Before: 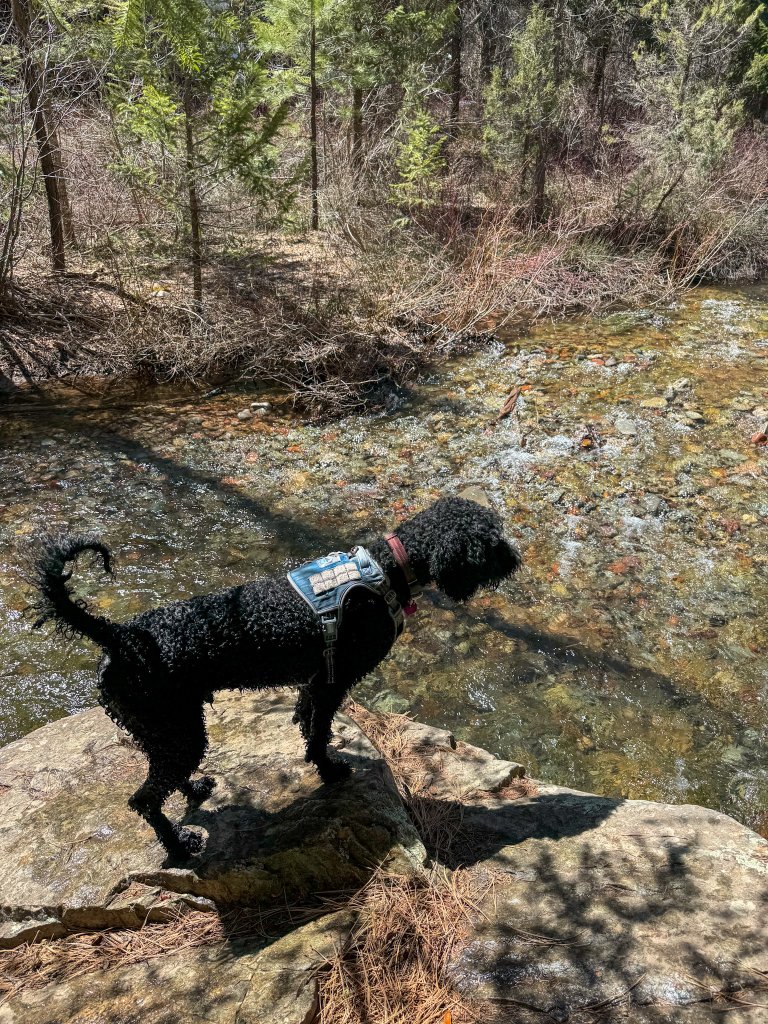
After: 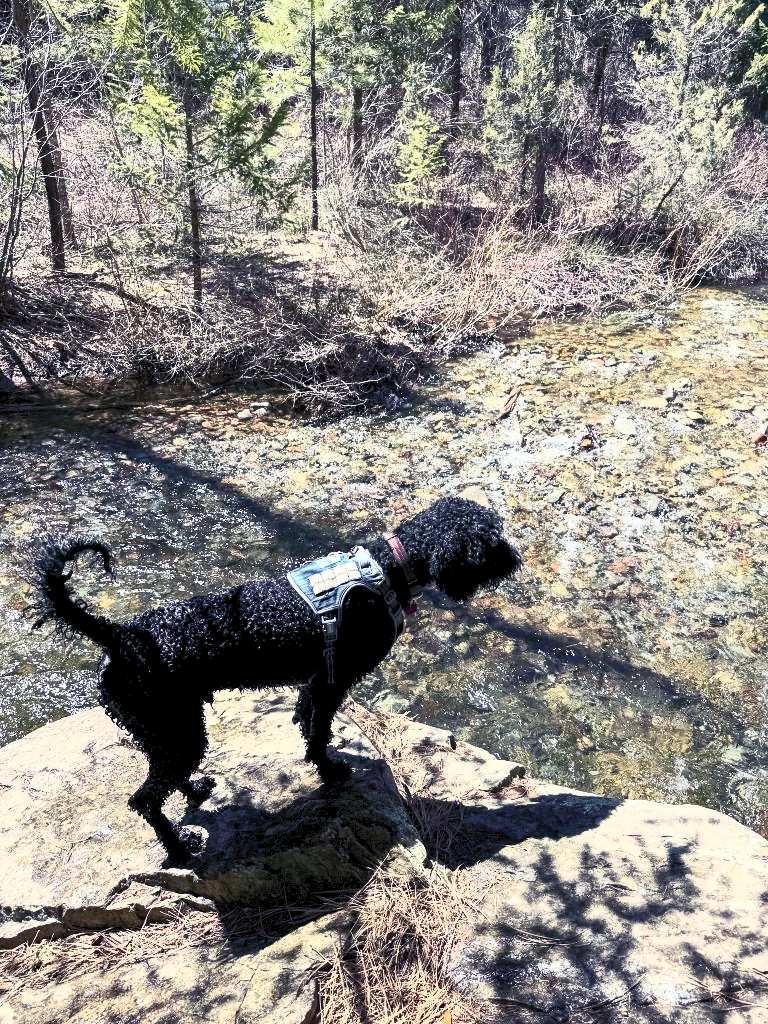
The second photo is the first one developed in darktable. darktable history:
contrast brightness saturation: contrast 0.57, brightness 0.57, saturation -0.34
color balance rgb: shadows lift › luminance -28.76%, shadows lift › chroma 15%, shadows lift › hue 270°, power › chroma 1%, power › hue 255°, highlights gain › luminance 7.14%, highlights gain › chroma 2%, highlights gain › hue 90°, global offset › luminance -0.29%, global offset › hue 260°, perceptual saturation grading › global saturation 20%, perceptual saturation grading › highlights -13.92%, perceptual saturation grading › shadows 50%
